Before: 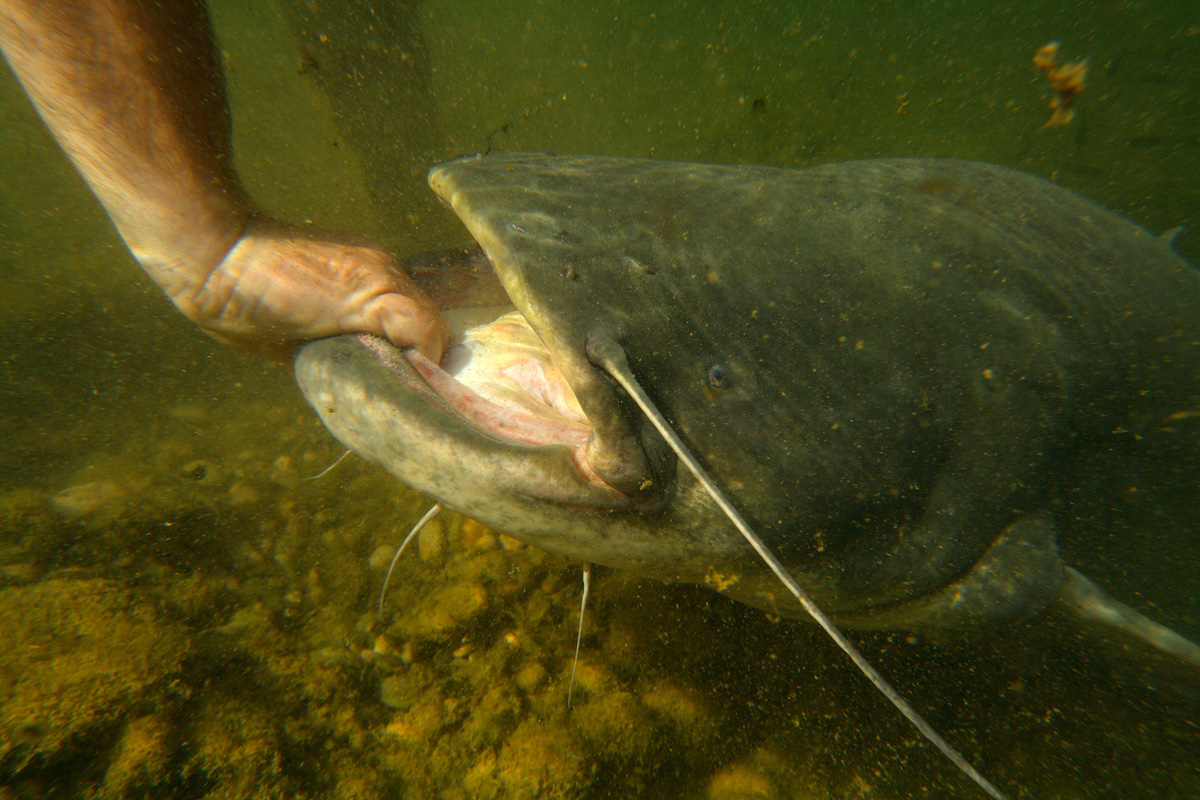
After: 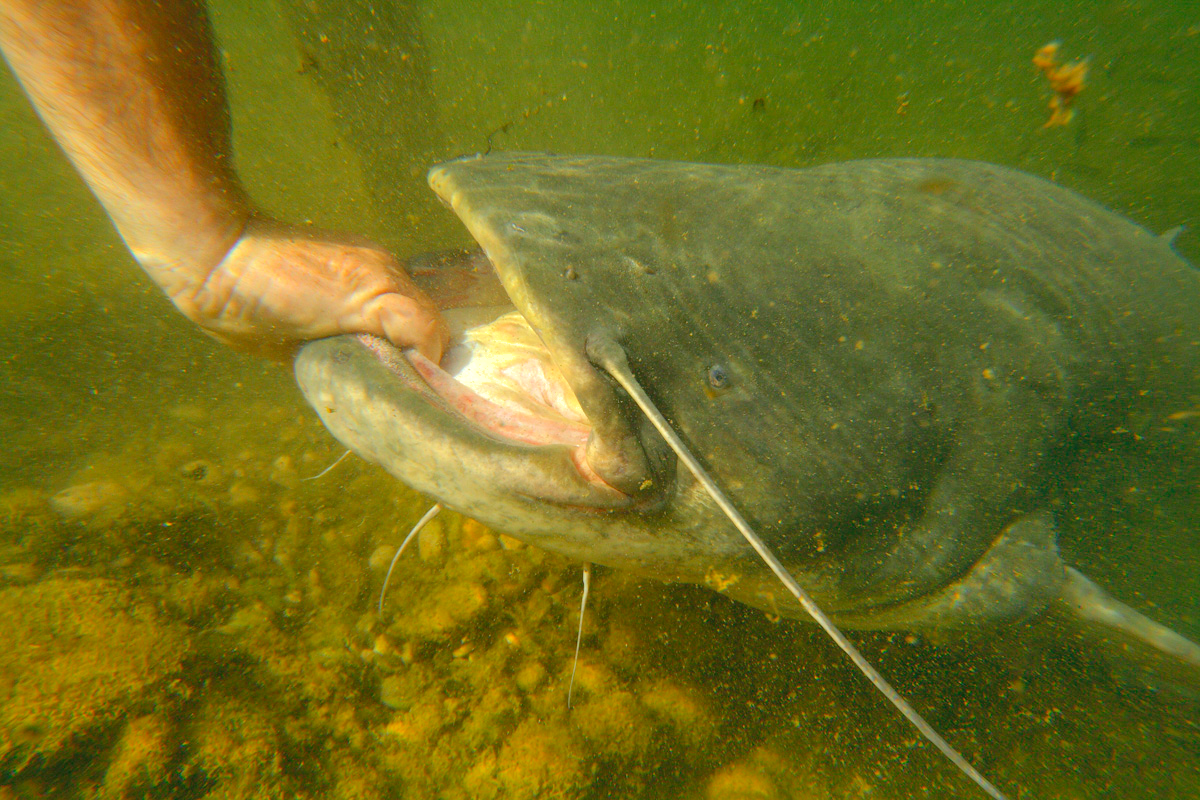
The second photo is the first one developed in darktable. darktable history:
levels: levels [0, 0.397, 0.955]
exposure: black level correction 0, compensate exposure bias true, compensate highlight preservation false
shadows and highlights: on, module defaults
